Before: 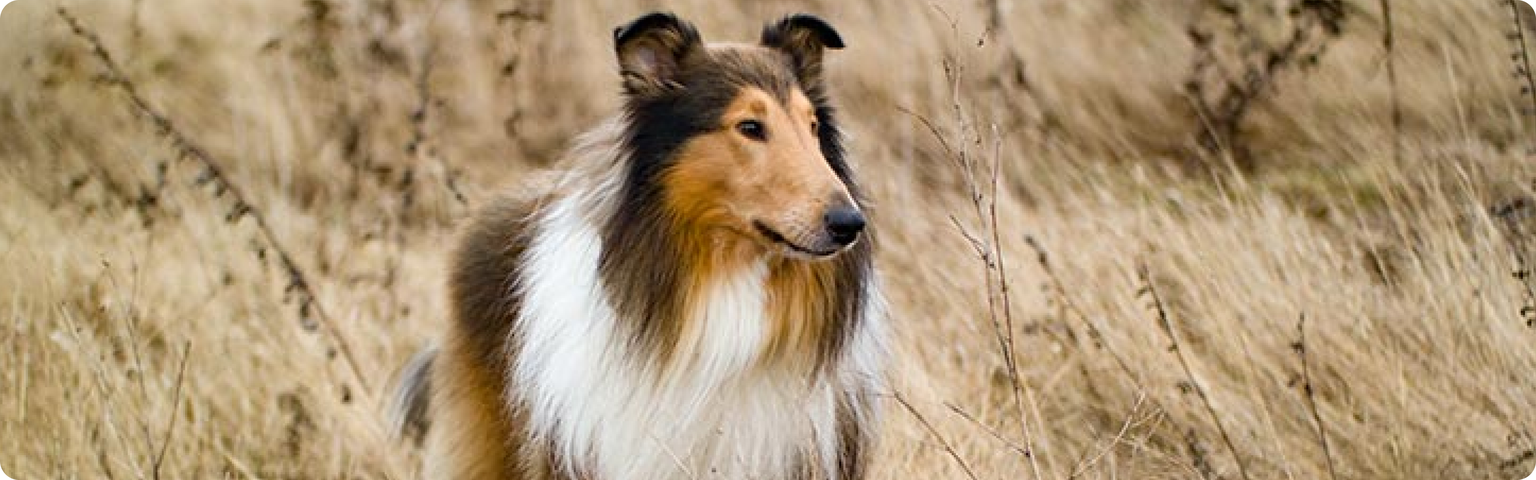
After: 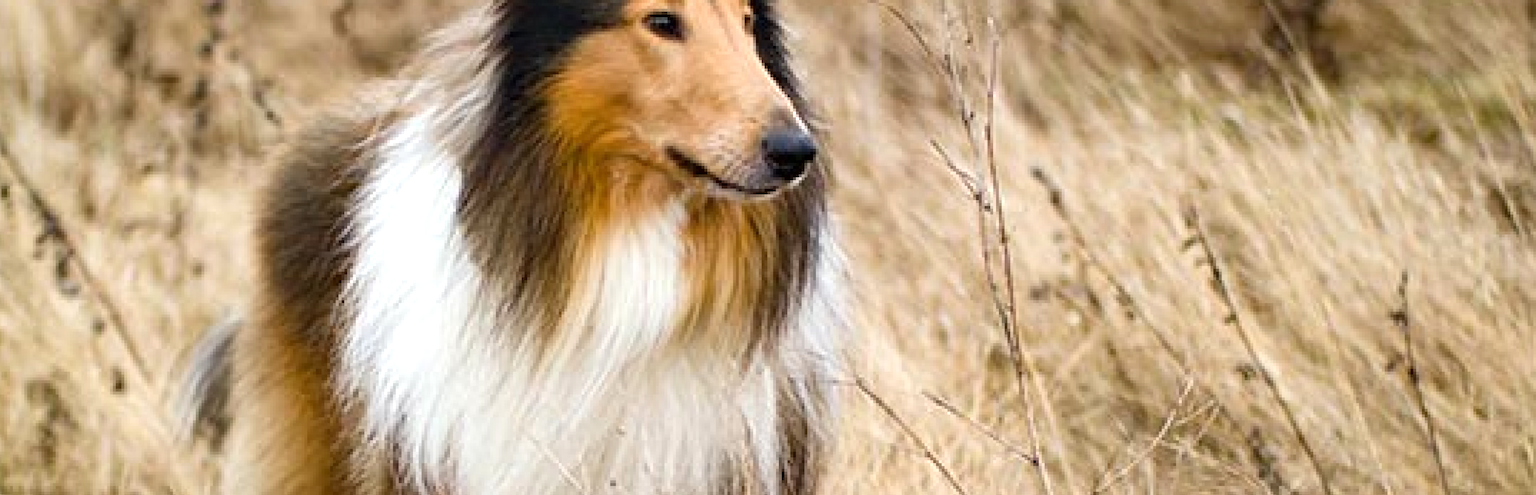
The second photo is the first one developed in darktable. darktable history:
crop: left 16.845%, top 23.207%, right 8.852%
exposure: black level correction 0, exposure 0.3 EV, compensate highlight preservation false
